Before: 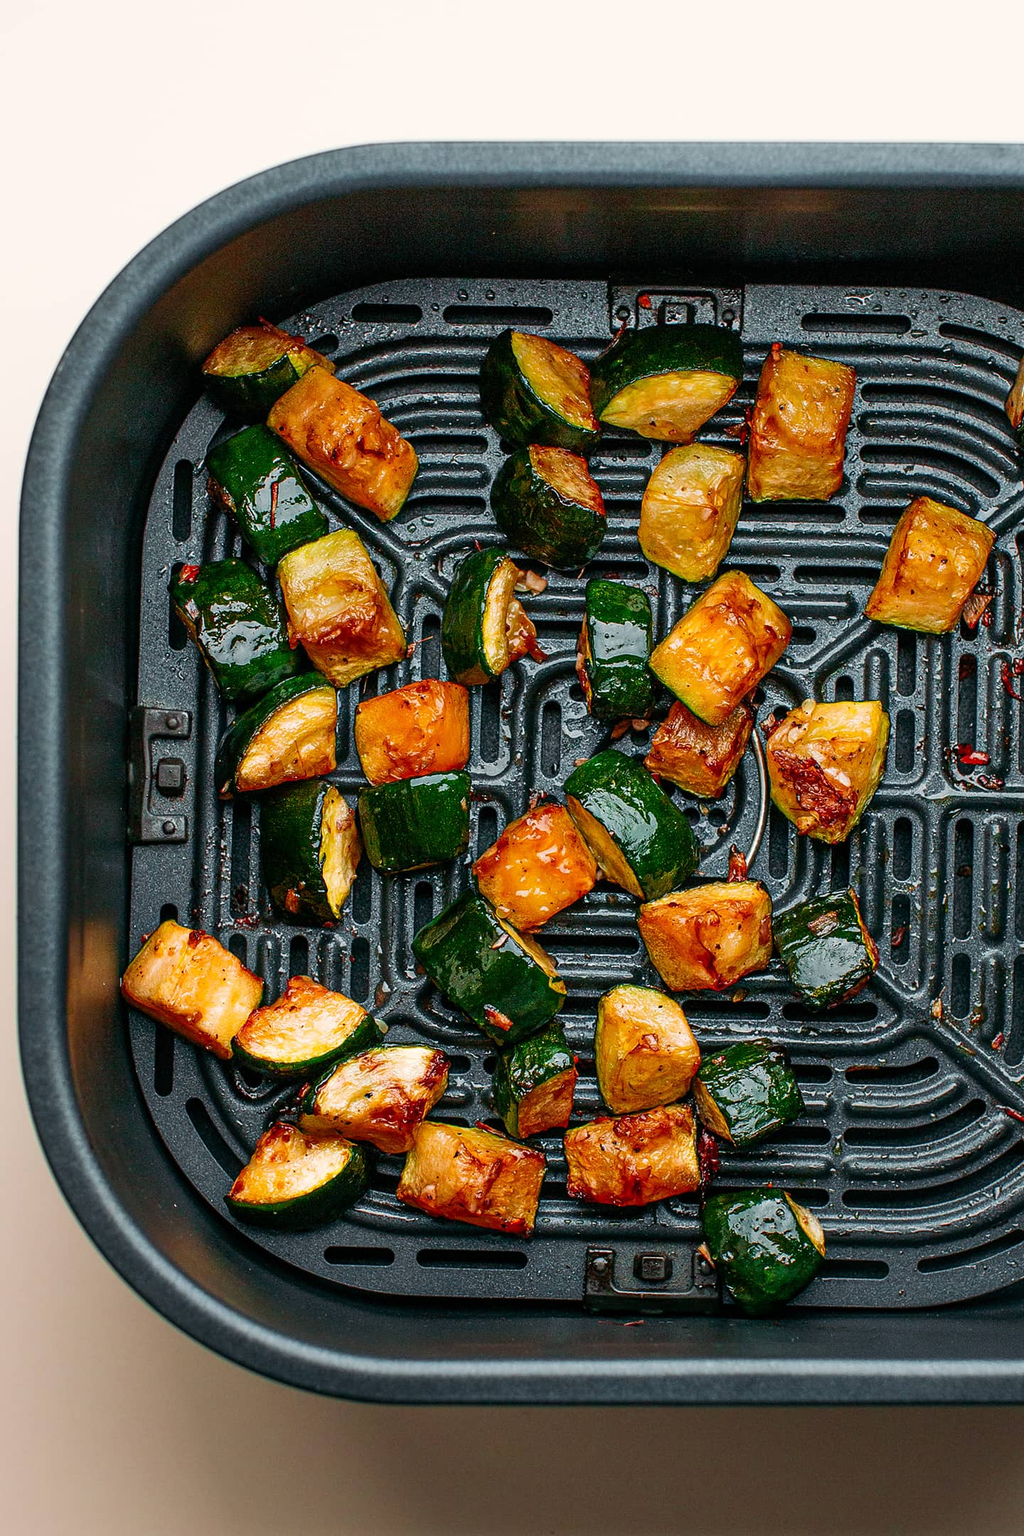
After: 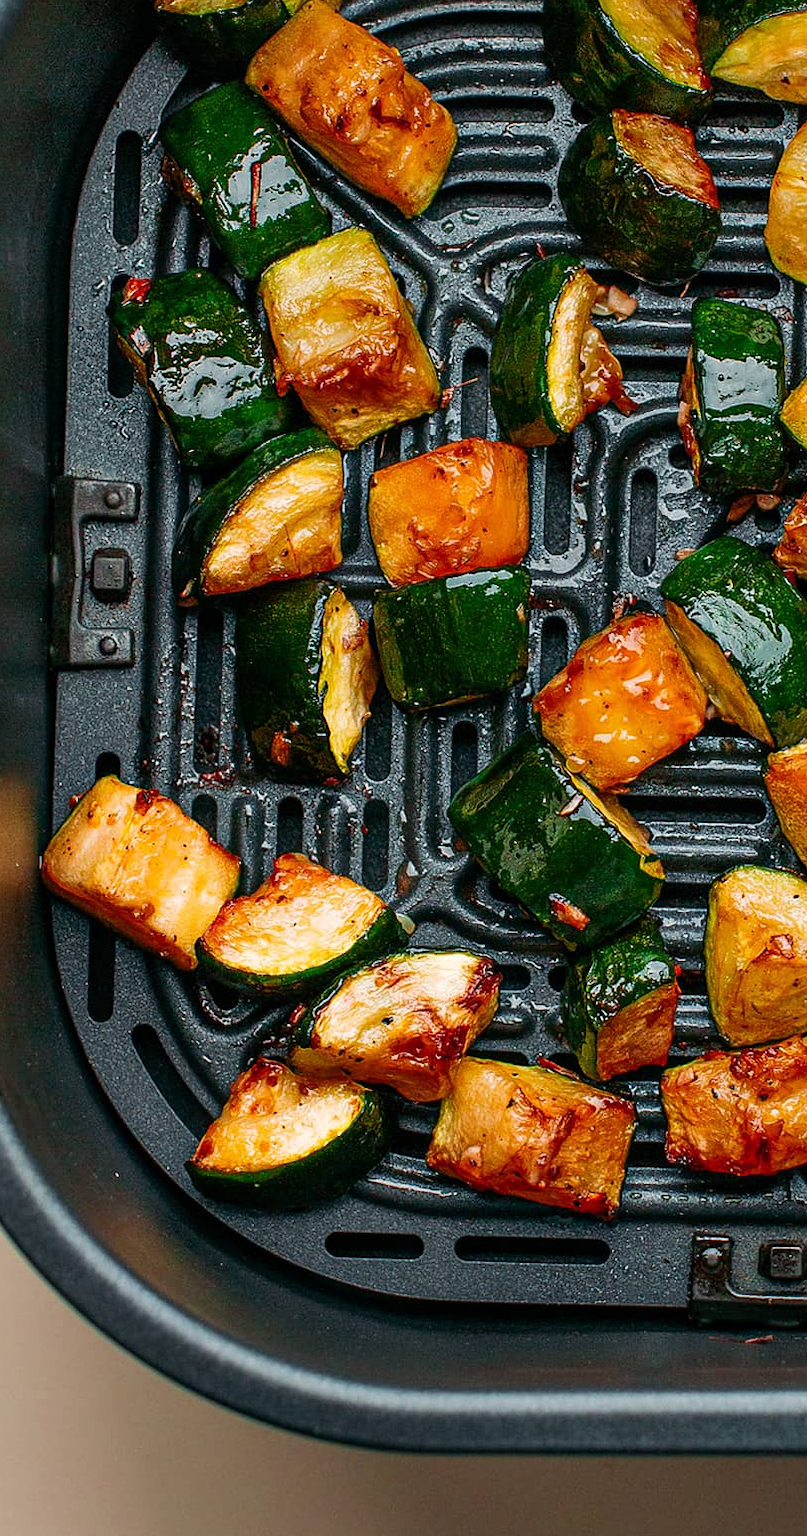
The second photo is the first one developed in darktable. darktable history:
crop: left 8.966%, top 23.852%, right 34.699%, bottom 4.703%
